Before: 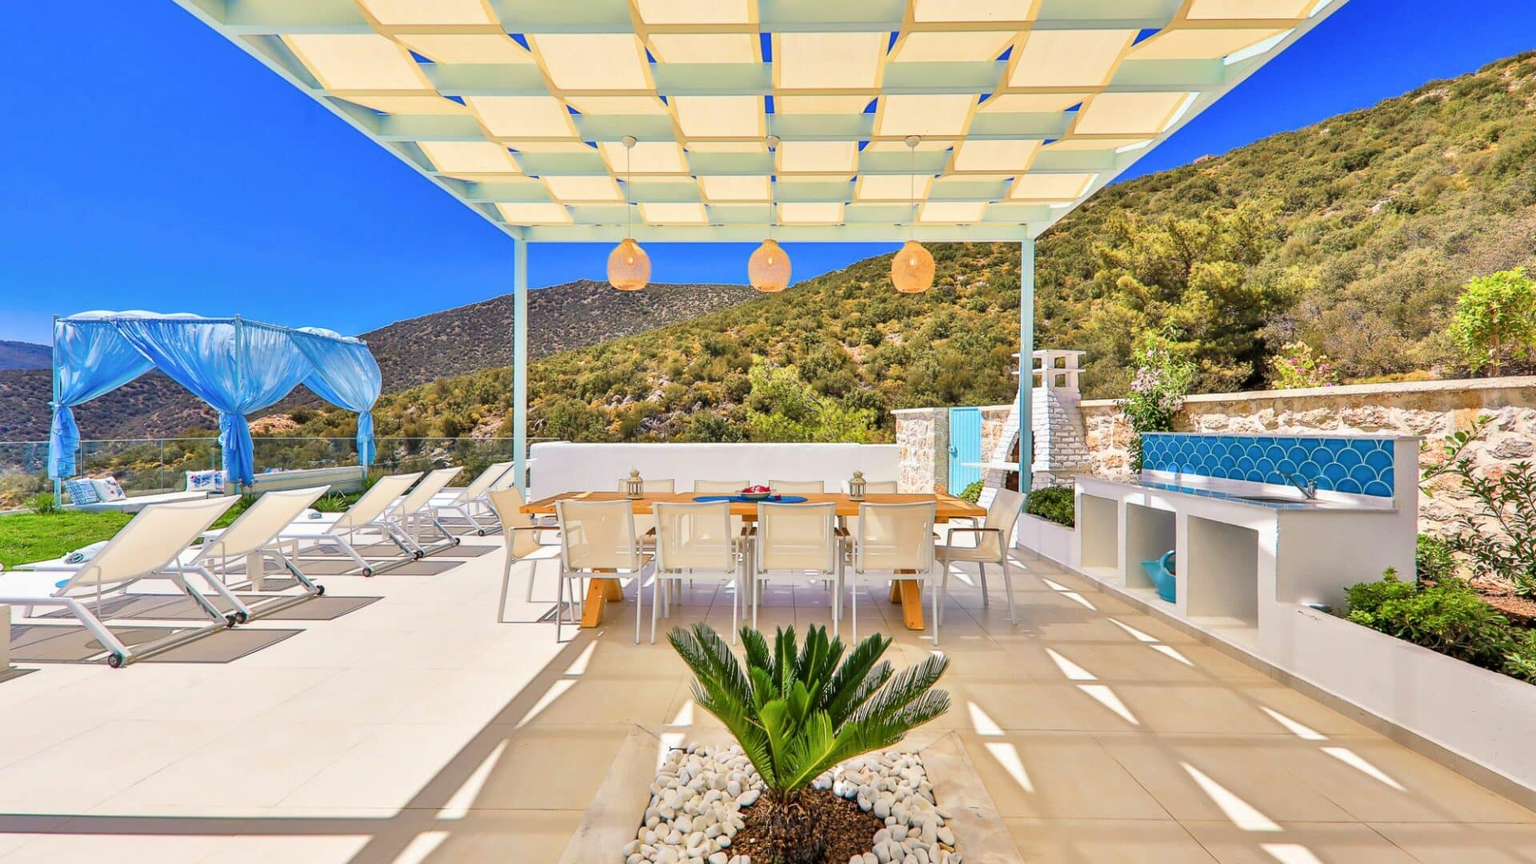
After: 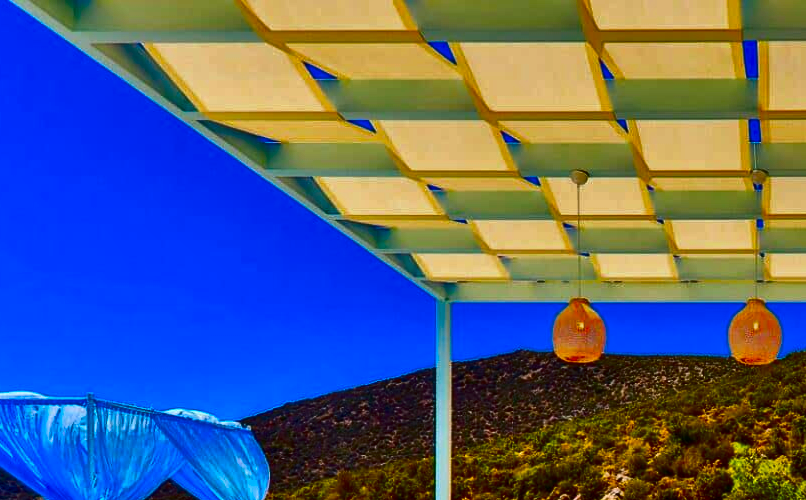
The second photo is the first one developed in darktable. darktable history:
rotate and perspective: automatic cropping original format, crop left 0, crop top 0
contrast brightness saturation: brightness -1, saturation 1
shadows and highlights: highlights color adjustment 0%, low approximation 0.01, soften with gaussian
base curve: curves: ch0 [(0, 0) (0.283, 0.295) (1, 1)], preserve colors none
crop and rotate: left 10.817%, top 0.062%, right 47.194%, bottom 53.626%
